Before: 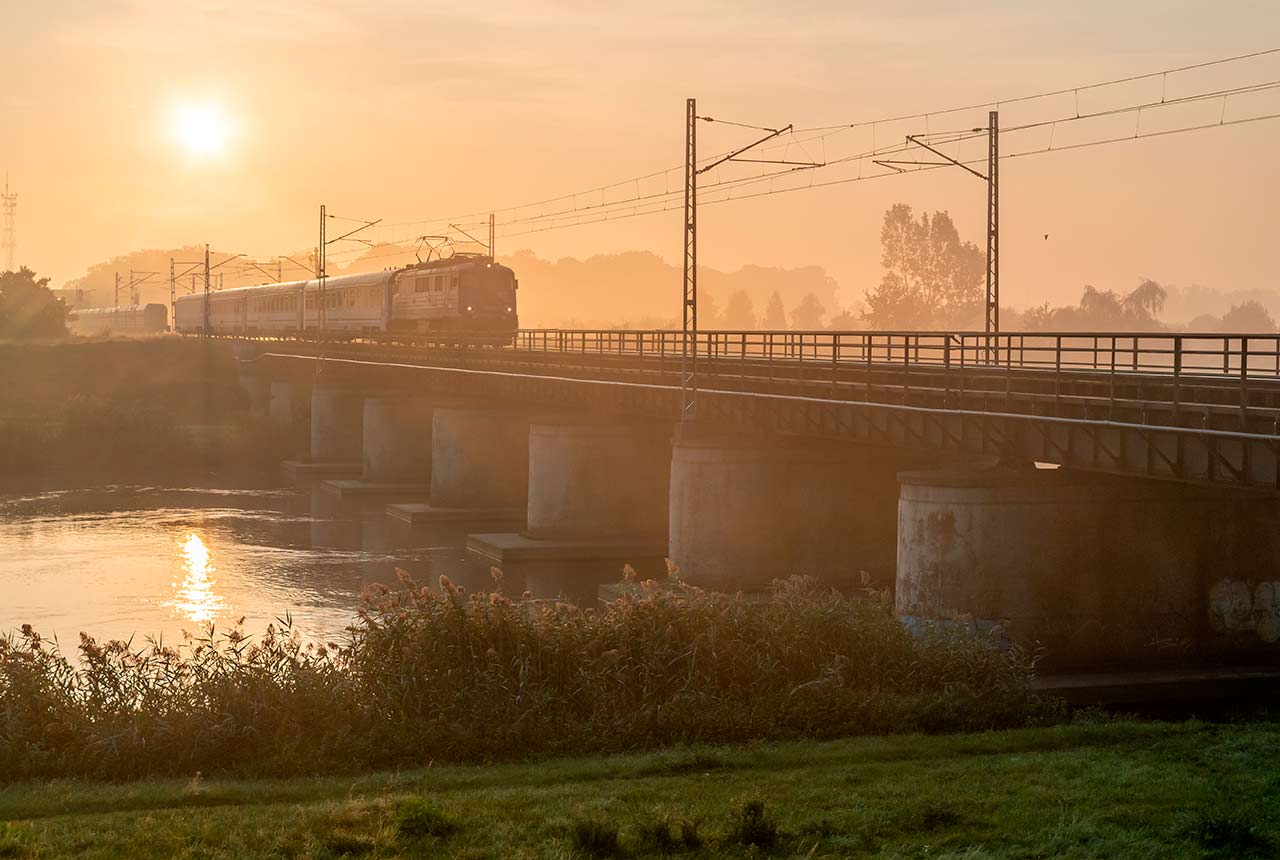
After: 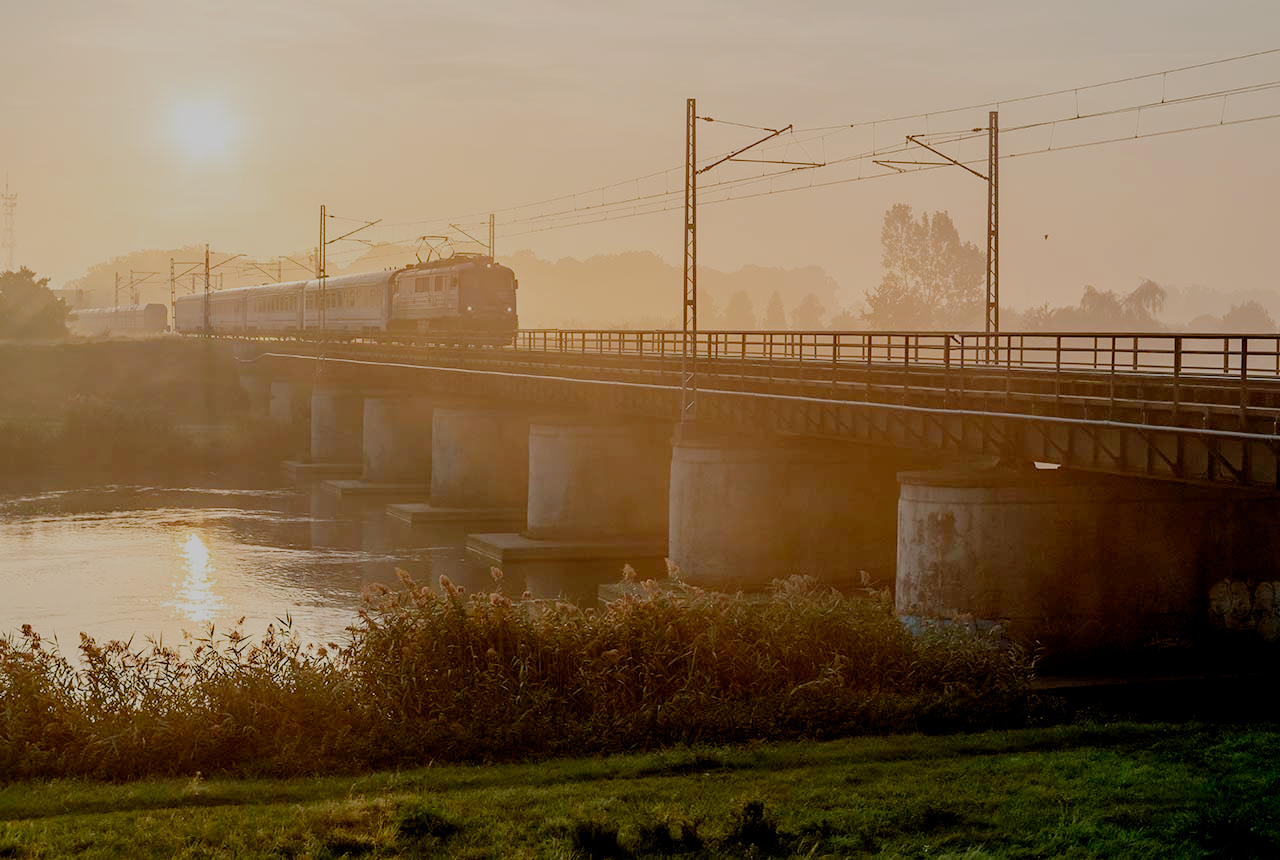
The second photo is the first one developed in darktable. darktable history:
filmic rgb: middle gray luminance 18%, black relative exposure -7.5 EV, white relative exposure 8.5 EV, threshold 6 EV, target black luminance 0%, hardness 2.23, latitude 18.37%, contrast 0.878, highlights saturation mix 5%, shadows ↔ highlights balance 10.15%, add noise in highlights 0, preserve chrominance no, color science v3 (2019), use custom middle-gray values true, iterations of high-quality reconstruction 0, contrast in highlights soft, enable highlight reconstruction true
contrast brightness saturation: saturation -0.05
